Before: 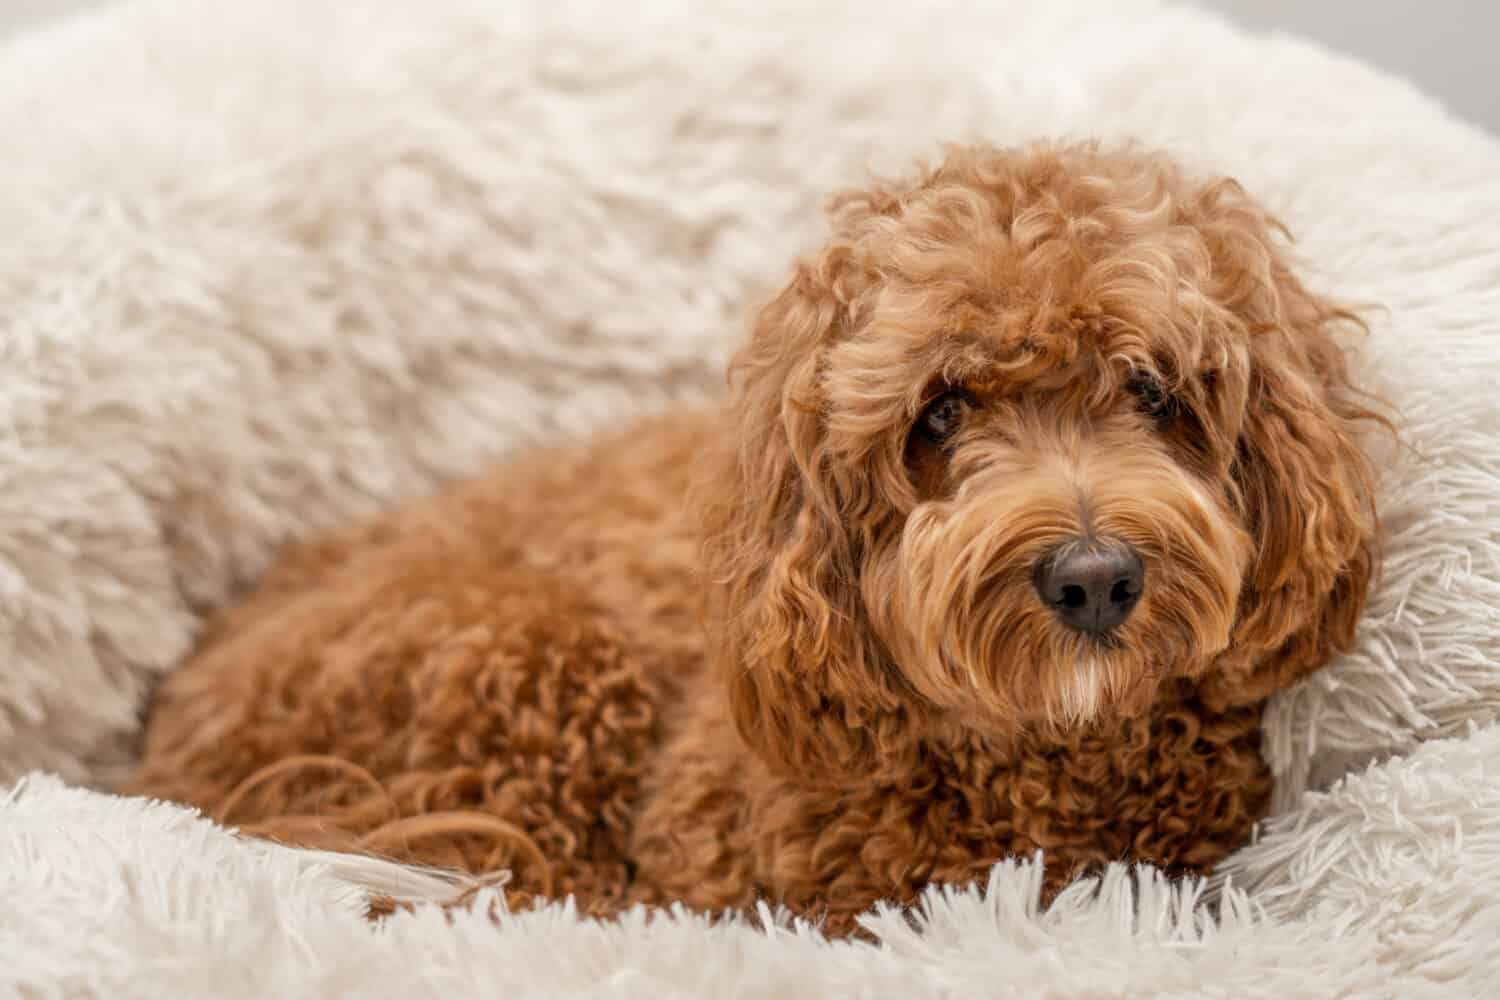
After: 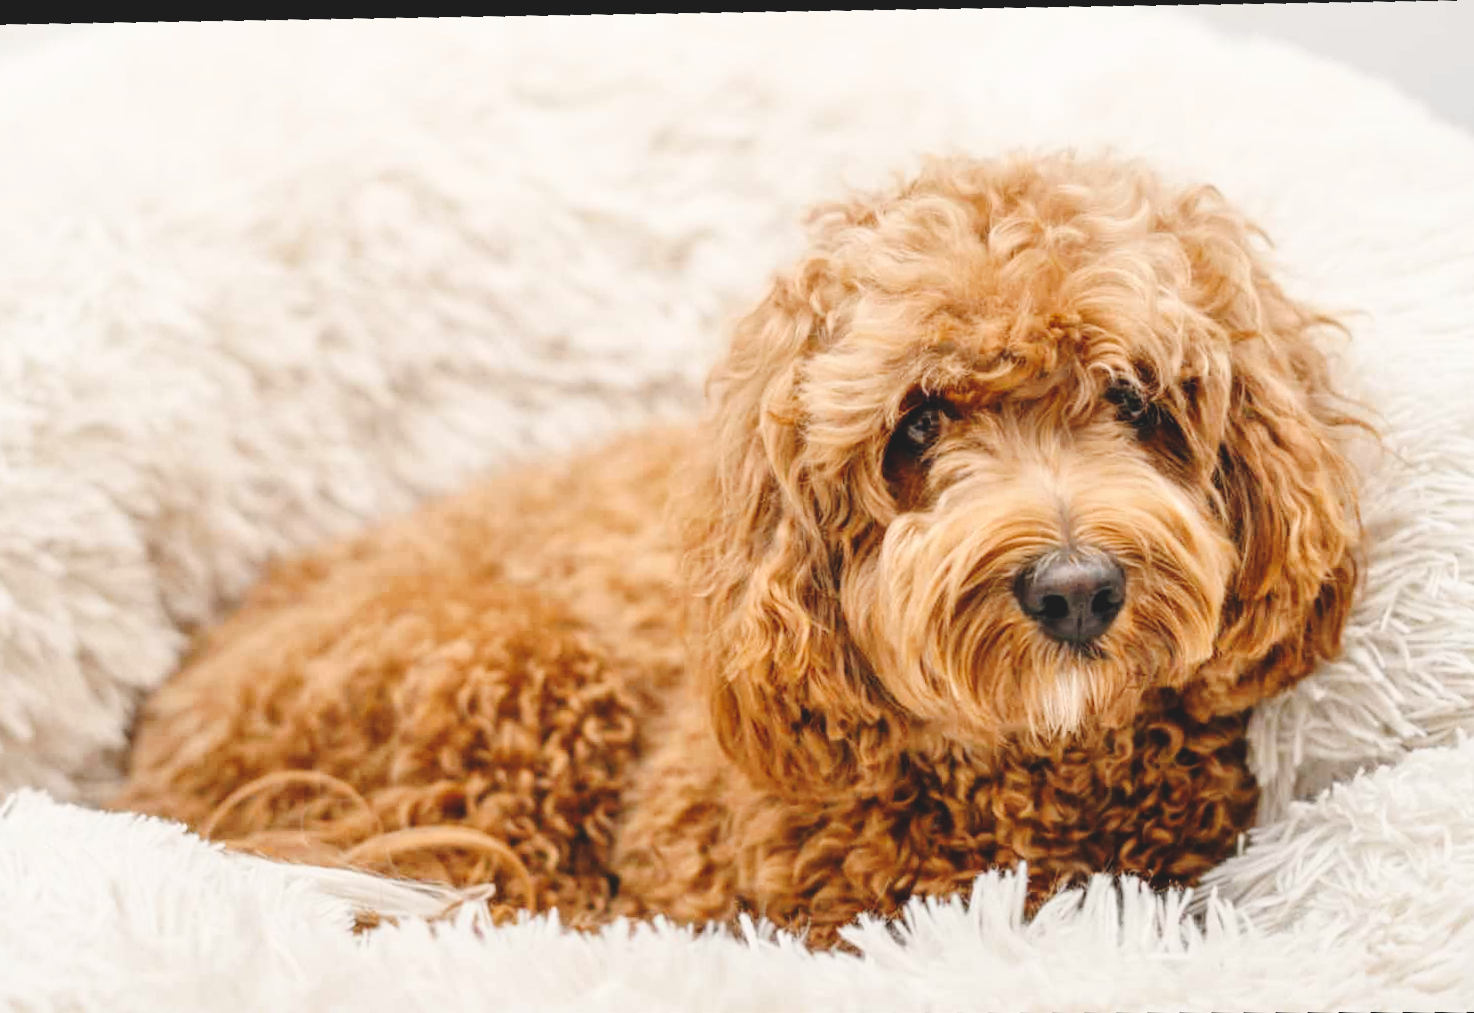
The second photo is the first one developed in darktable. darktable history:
tone curve: curves: ch0 [(0, 0) (0.003, 0.112) (0.011, 0.115) (0.025, 0.111) (0.044, 0.114) (0.069, 0.126) (0.1, 0.144) (0.136, 0.164) (0.177, 0.196) (0.224, 0.249) (0.277, 0.316) (0.335, 0.401) (0.399, 0.487) (0.468, 0.571) (0.543, 0.647) (0.623, 0.728) (0.709, 0.795) (0.801, 0.866) (0.898, 0.933) (1, 1)], preserve colors none
crop and rotate: angle -1.69°
base curve: curves: ch0 [(0, 0) (0.666, 0.806) (1, 1)]
color balance: mode lift, gamma, gain (sRGB), lift [1, 1, 1.022, 1.026]
rotate and perspective: rotation -2.22°, lens shift (horizontal) -0.022, automatic cropping off
